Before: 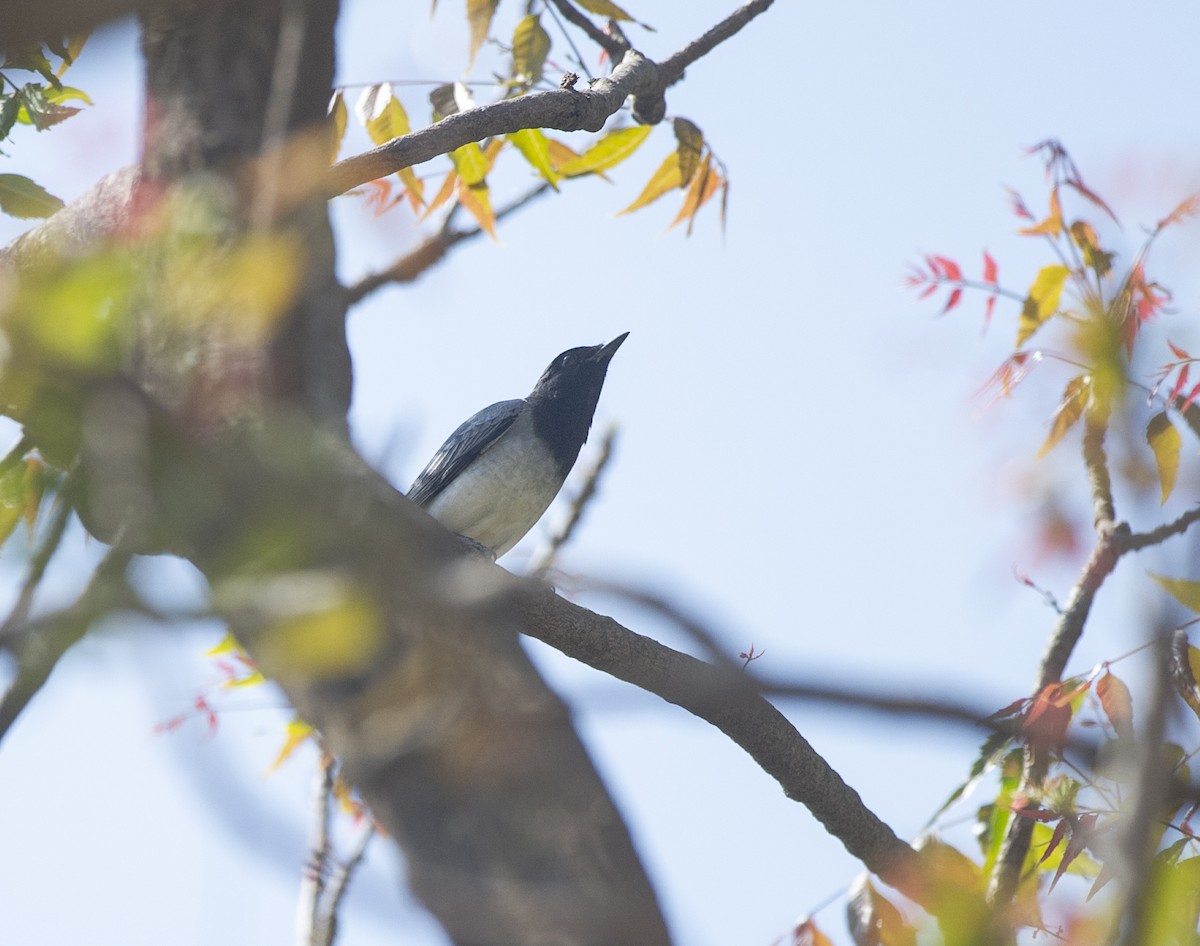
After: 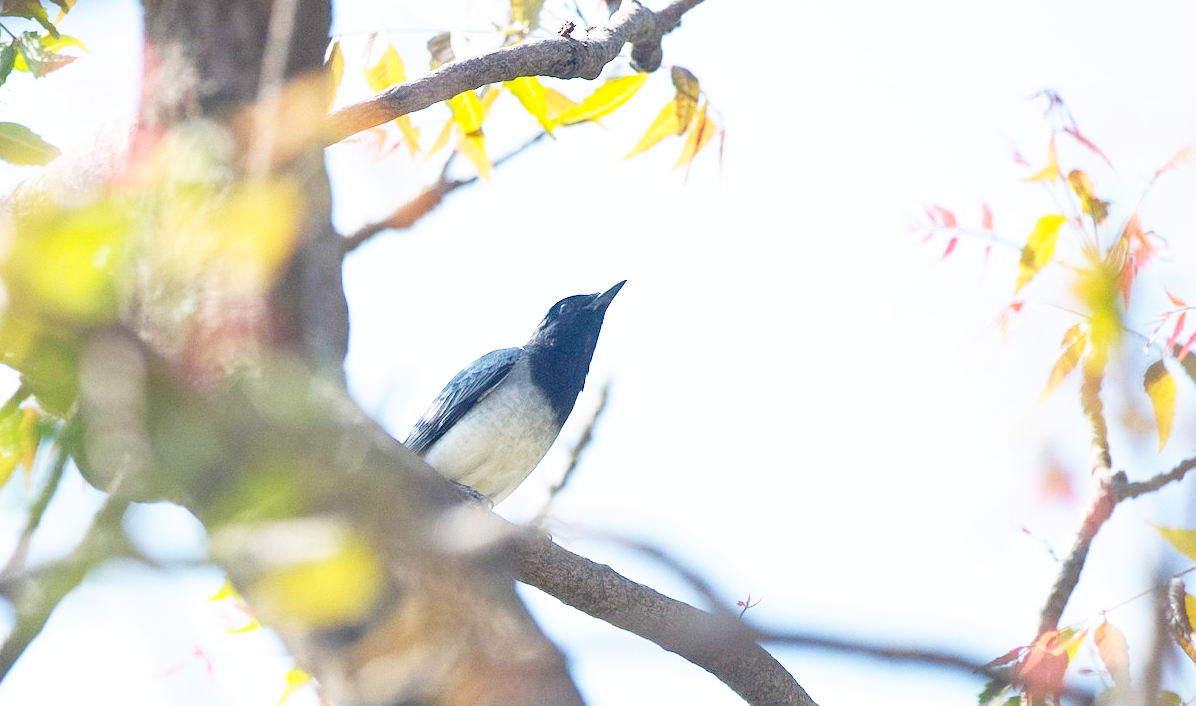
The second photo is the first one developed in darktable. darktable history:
crop: left 0.259%, top 5.563%, bottom 19.729%
base curve: curves: ch0 [(0, 0) (0.007, 0.004) (0.027, 0.03) (0.046, 0.07) (0.207, 0.54) (0.442, 0.872) (0.673, 0.972) (1, 1)], preserve colors none
